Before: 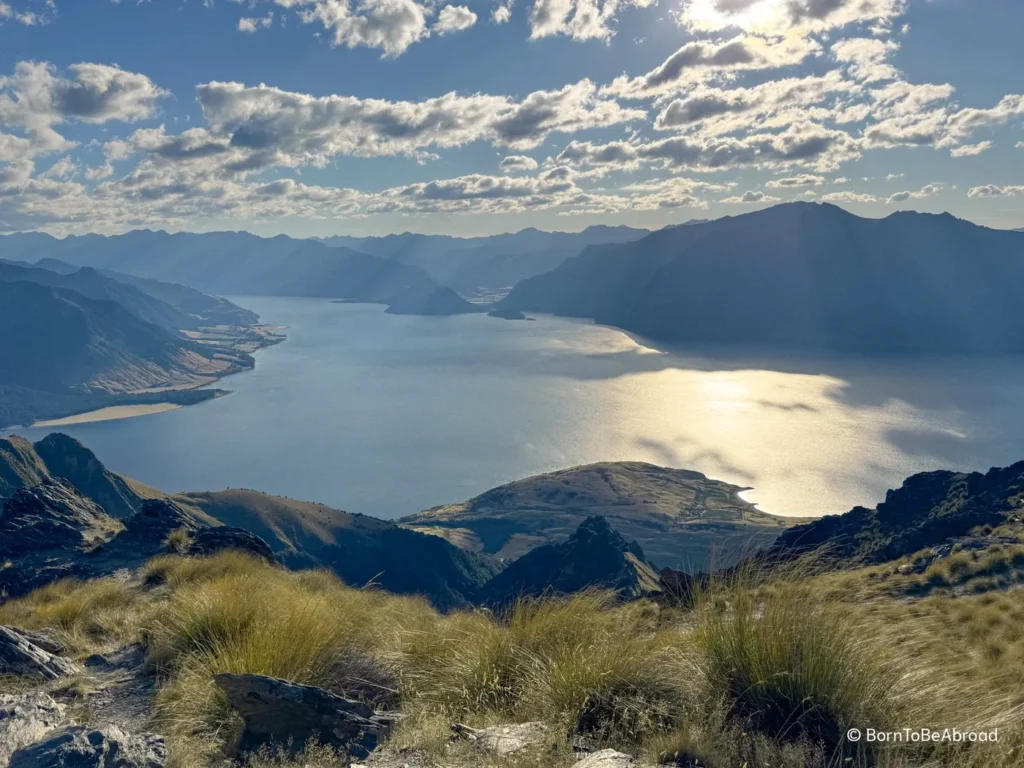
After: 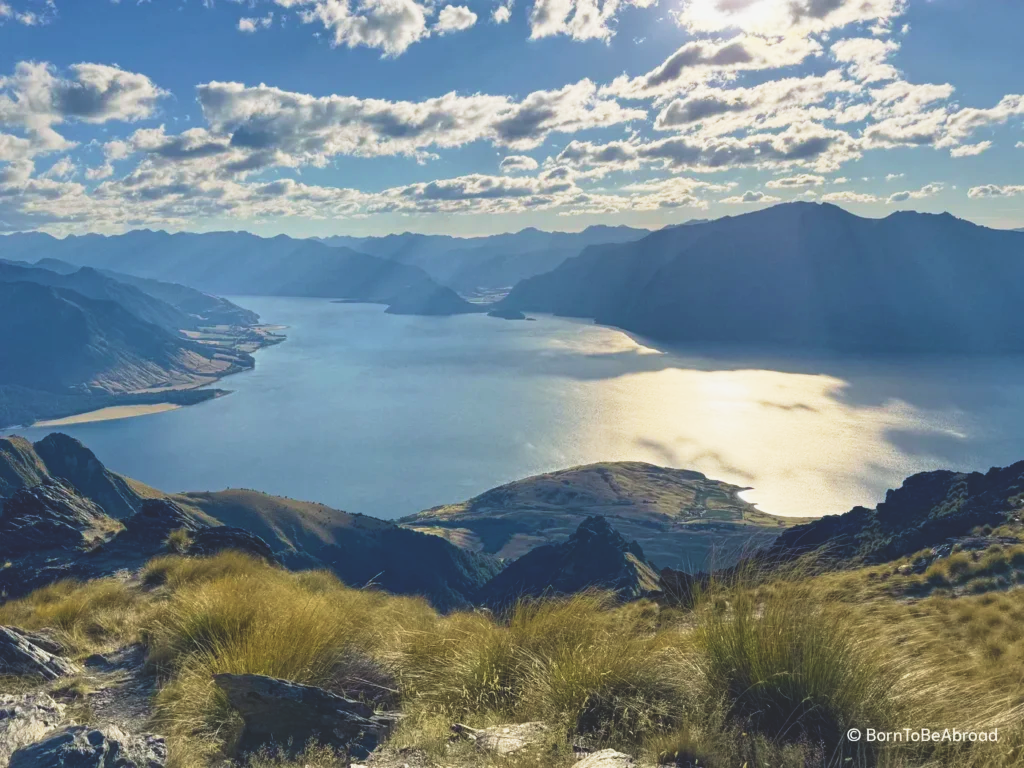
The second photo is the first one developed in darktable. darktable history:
color balance rgb: perceptual saturation grading › global saturation 0.563%, global vibrance 11.699%
local contrast: mode bilateral grid, contrast 10, coarseness 26, detail 115%, midtone range 0.2
exposure: black level correction -0.034, exposure -0.494 EV, compensate highlight preservation false
base curve: curves: ch0 [(0, 0) (0.005, 0.002) (0.193, 0.295) (0.399, 0.664) (0.75, 0.928) (1, 1)], preserve colors none
velvia: on, module defaults
color zones: curves: ch2 [(0, 0.5) (0.143, 0.5) (0.286, 0.489) (0.415, 0.421) (0.571, 0.5) (0.714, 0.5) (0.857, 0.5) (1, 0.5)]
